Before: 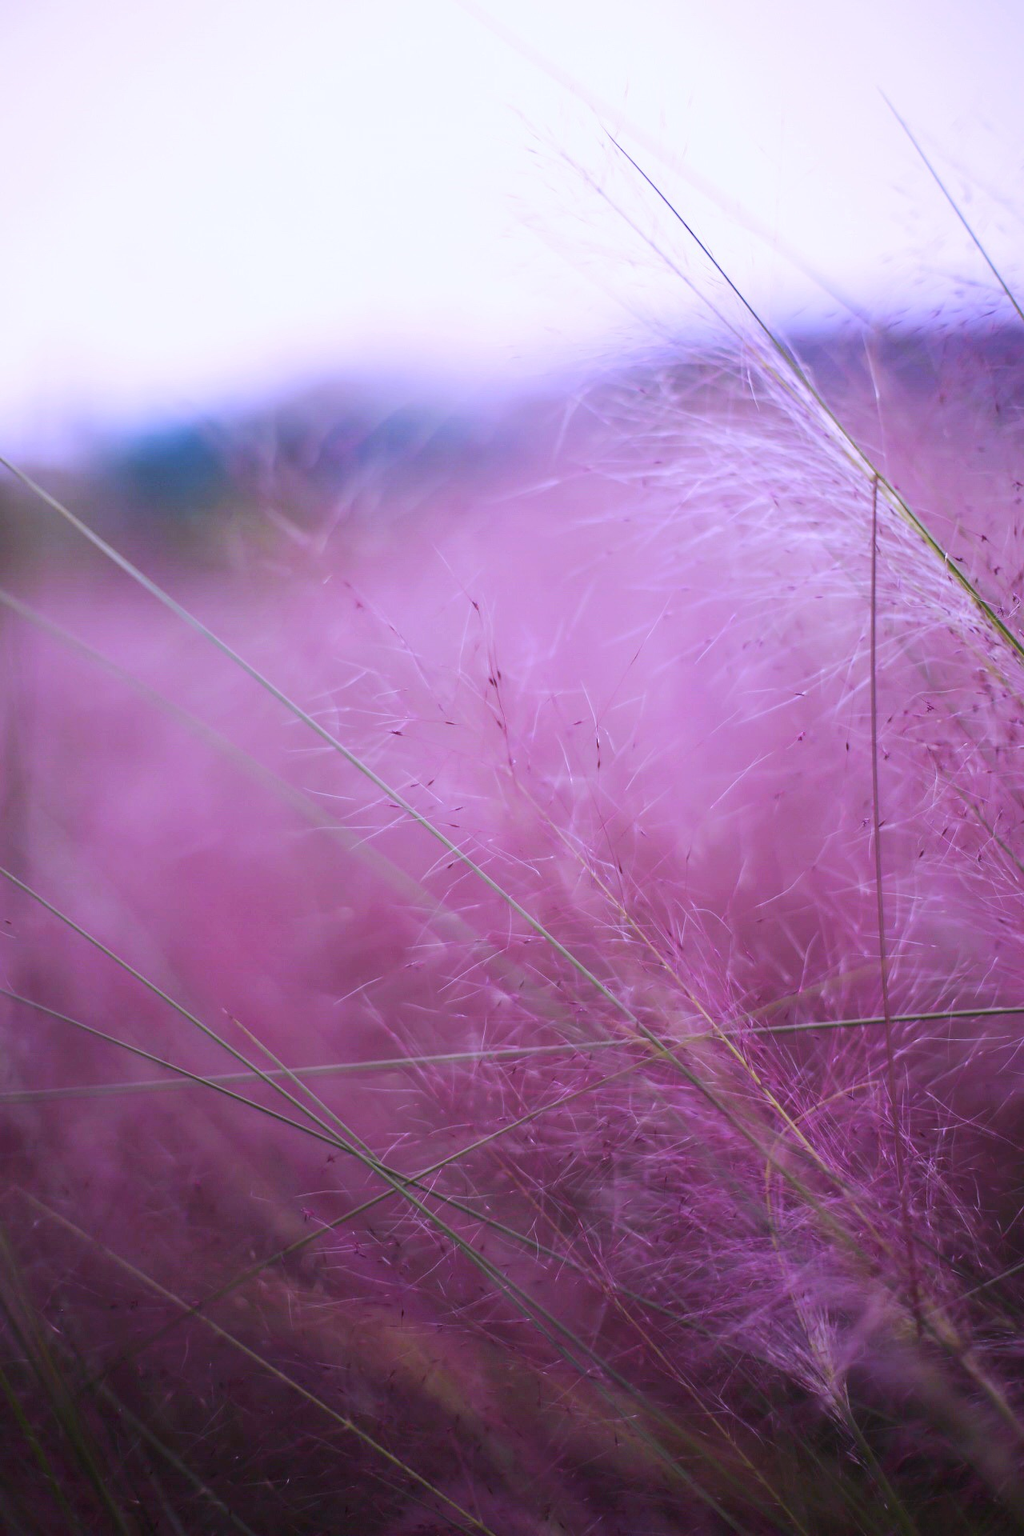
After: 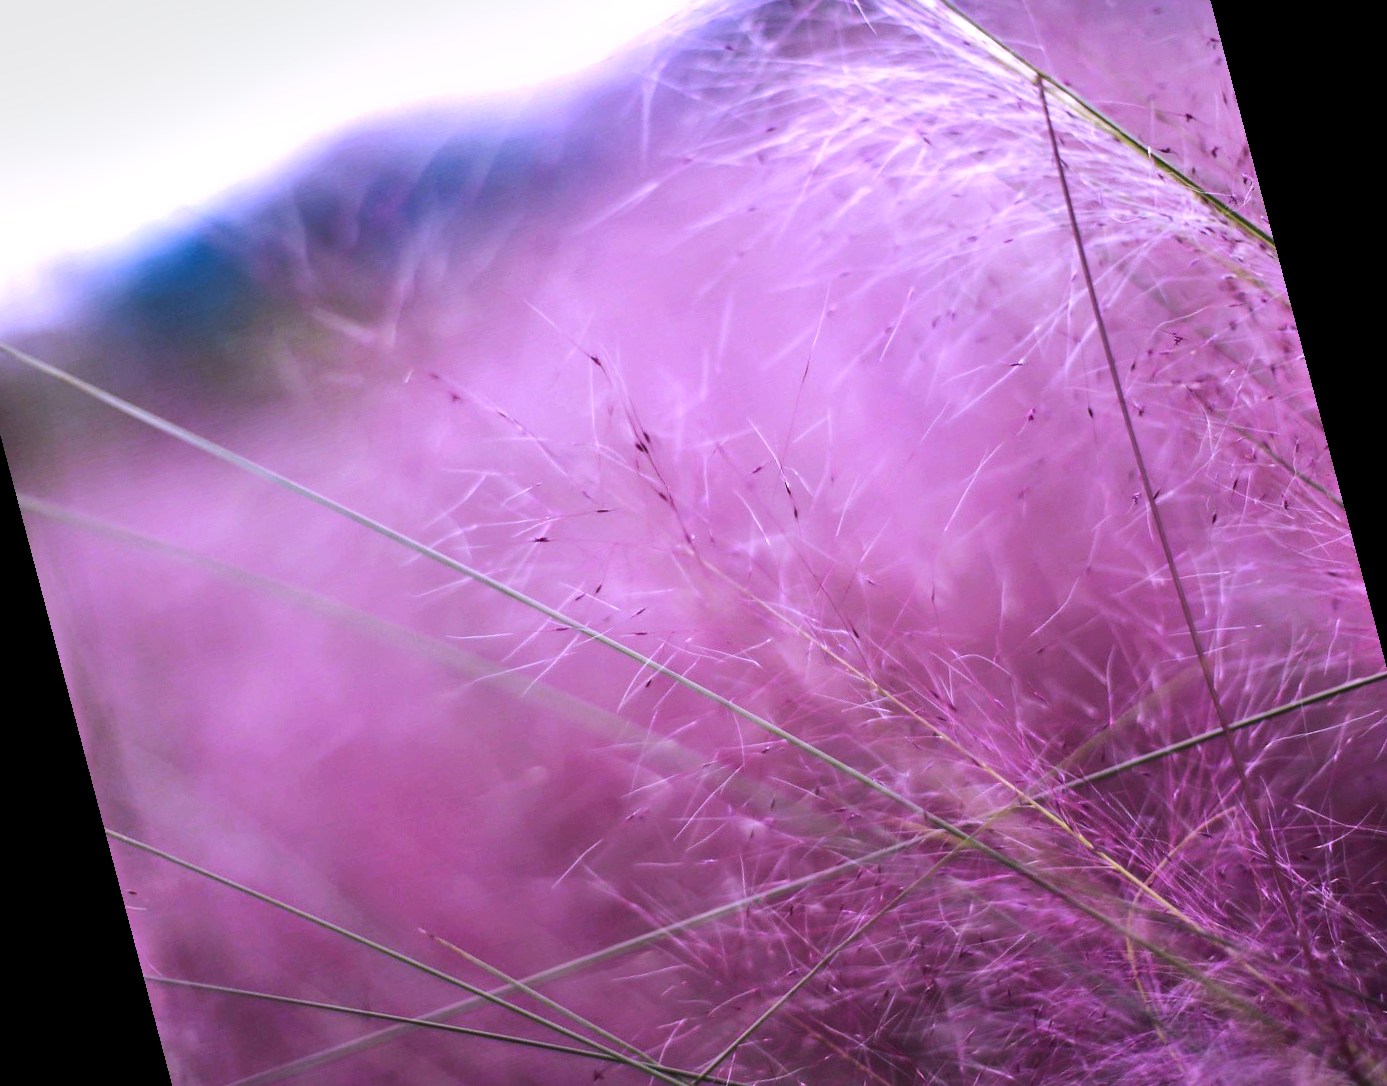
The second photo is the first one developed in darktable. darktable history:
shadows and highlights: soften with gaussian
rotate and perspective: rotation -14.8°, crop left 0.1, crop right 0.903, crop top 0.25, crop bottom 0.748
tone equalizer: -8 EV -0.75 EV, -7 EV -0.7 EV, -6 EV -0.6 EV, -5 EV -0.4 EV, -3 EV 0.4 EV, -2 EV 0.6 EV, -1 EV 0.7 EV, +0 EV 0.75 EV, edges refinement/feathering 500, mask exposure compensation -1.57 EV, preserve details no
color balance rgb: on, module defaults
contrast brightness saturation: brightness -0.09
